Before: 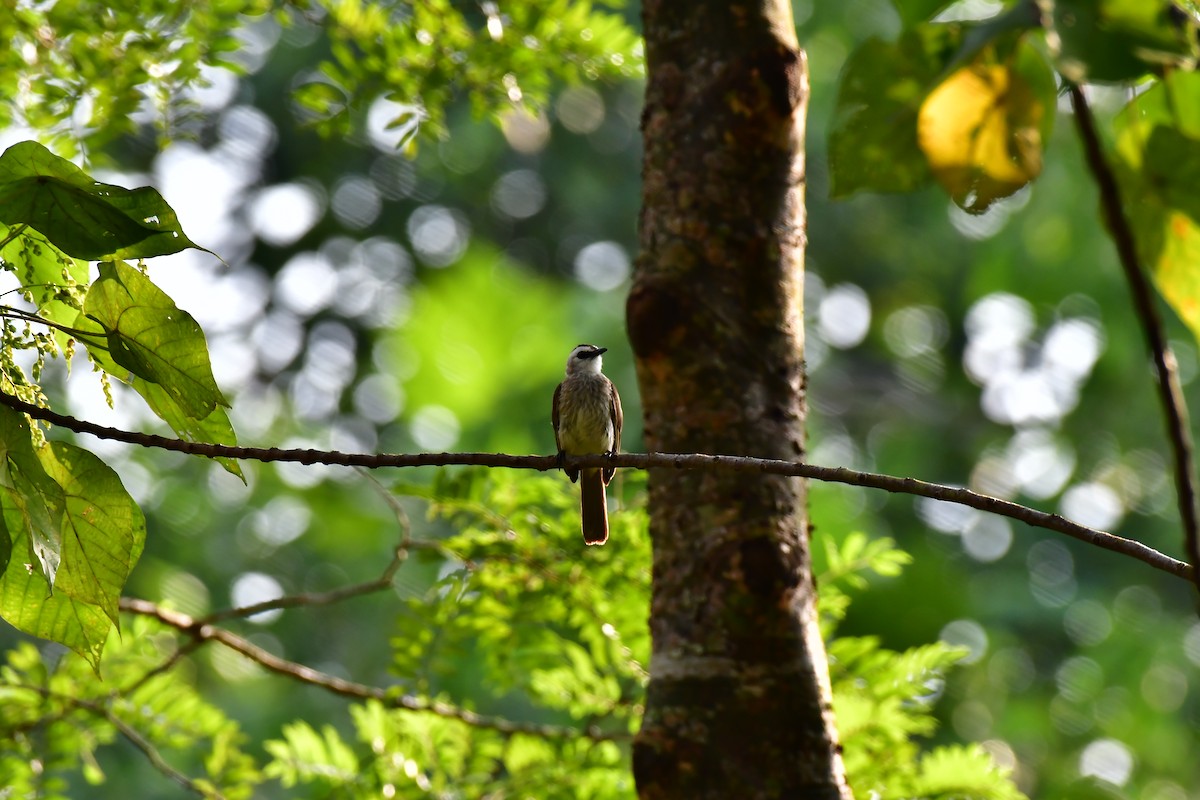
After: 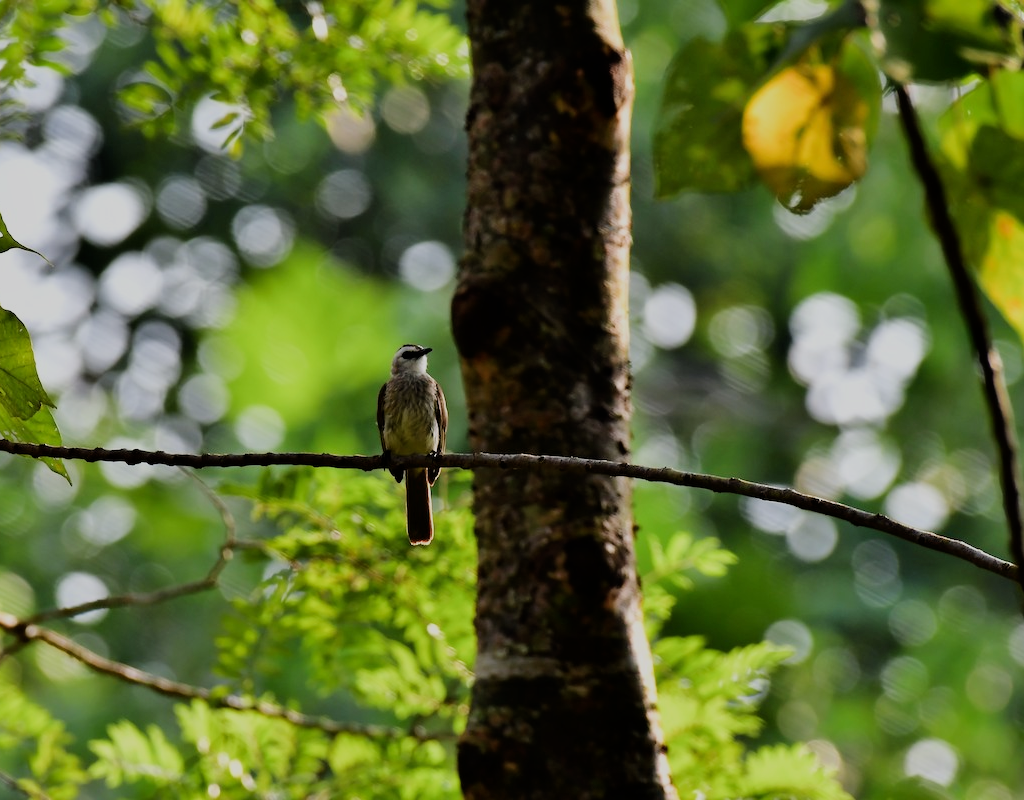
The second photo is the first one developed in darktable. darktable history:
crop and rotate: left 14.588%
shadows and highlights: radius 108.61, shadows 23.22, highlights -57.97, low approximation 0.01, soften with gaussian
filmic rgb: black relative exposure -7.3 EV, white relative exposure 5.06 EV, threshold 2.95 EV, hardness 3.19, iterations of high-quality reconstruction 10, enable highlight reconstruction true
